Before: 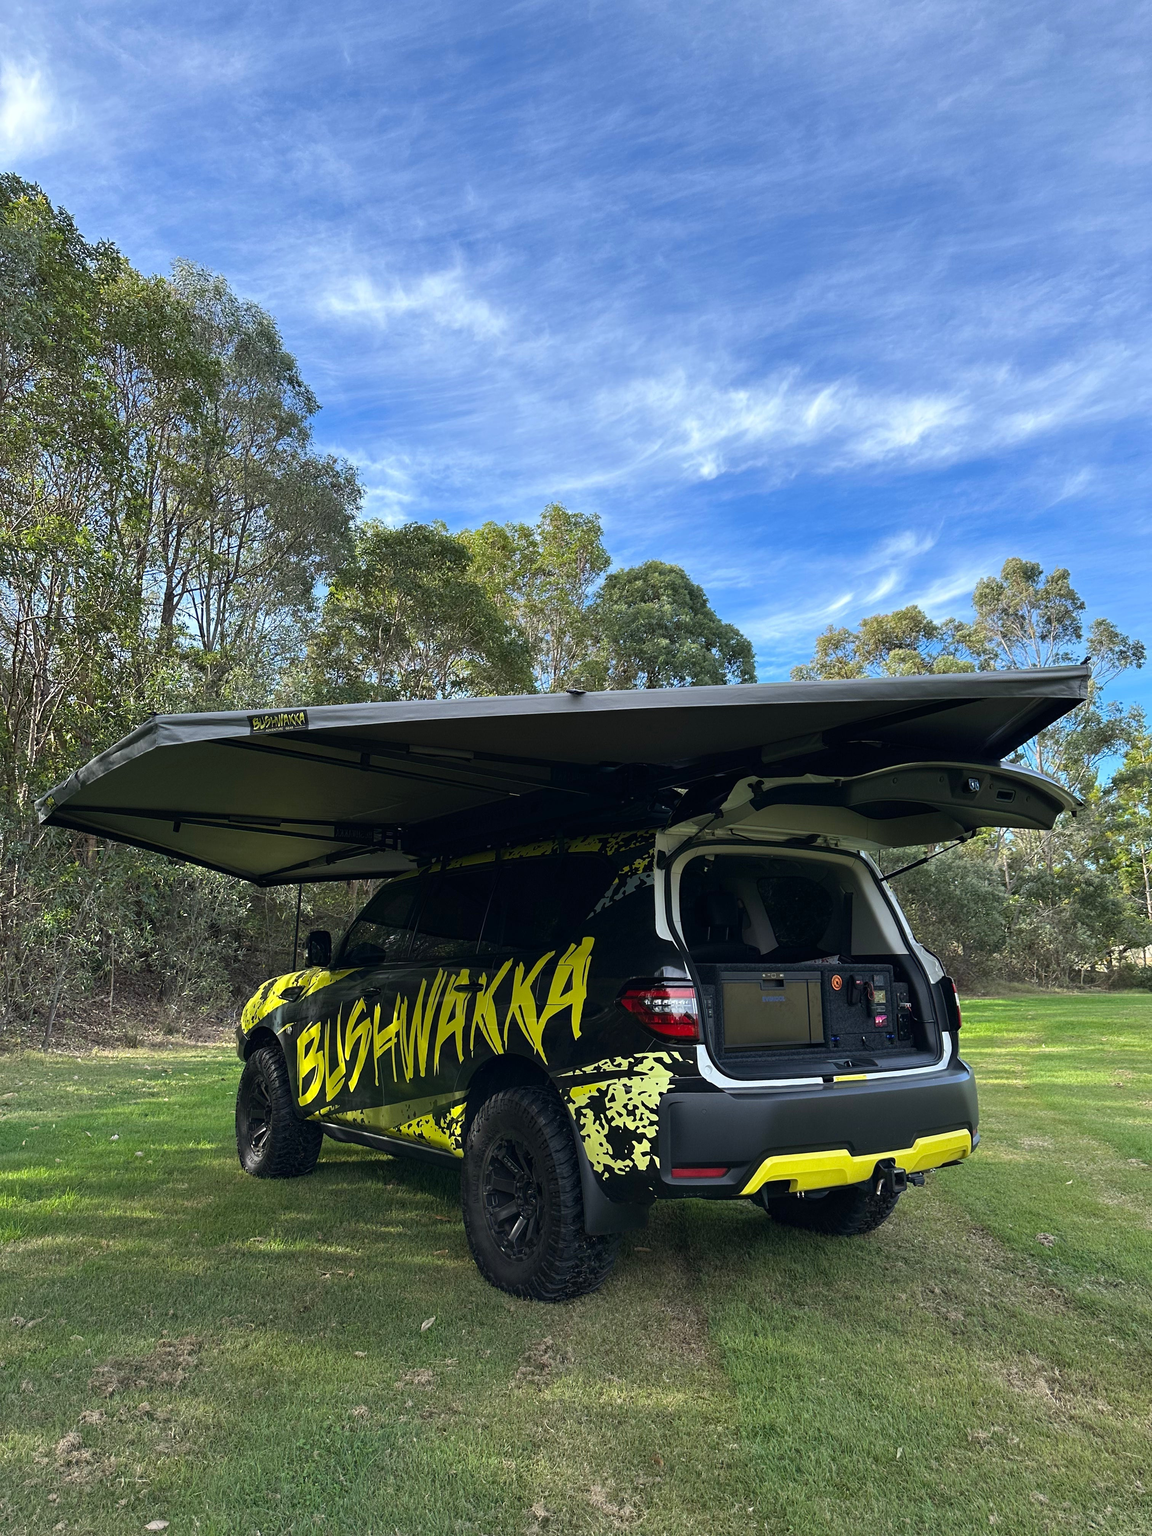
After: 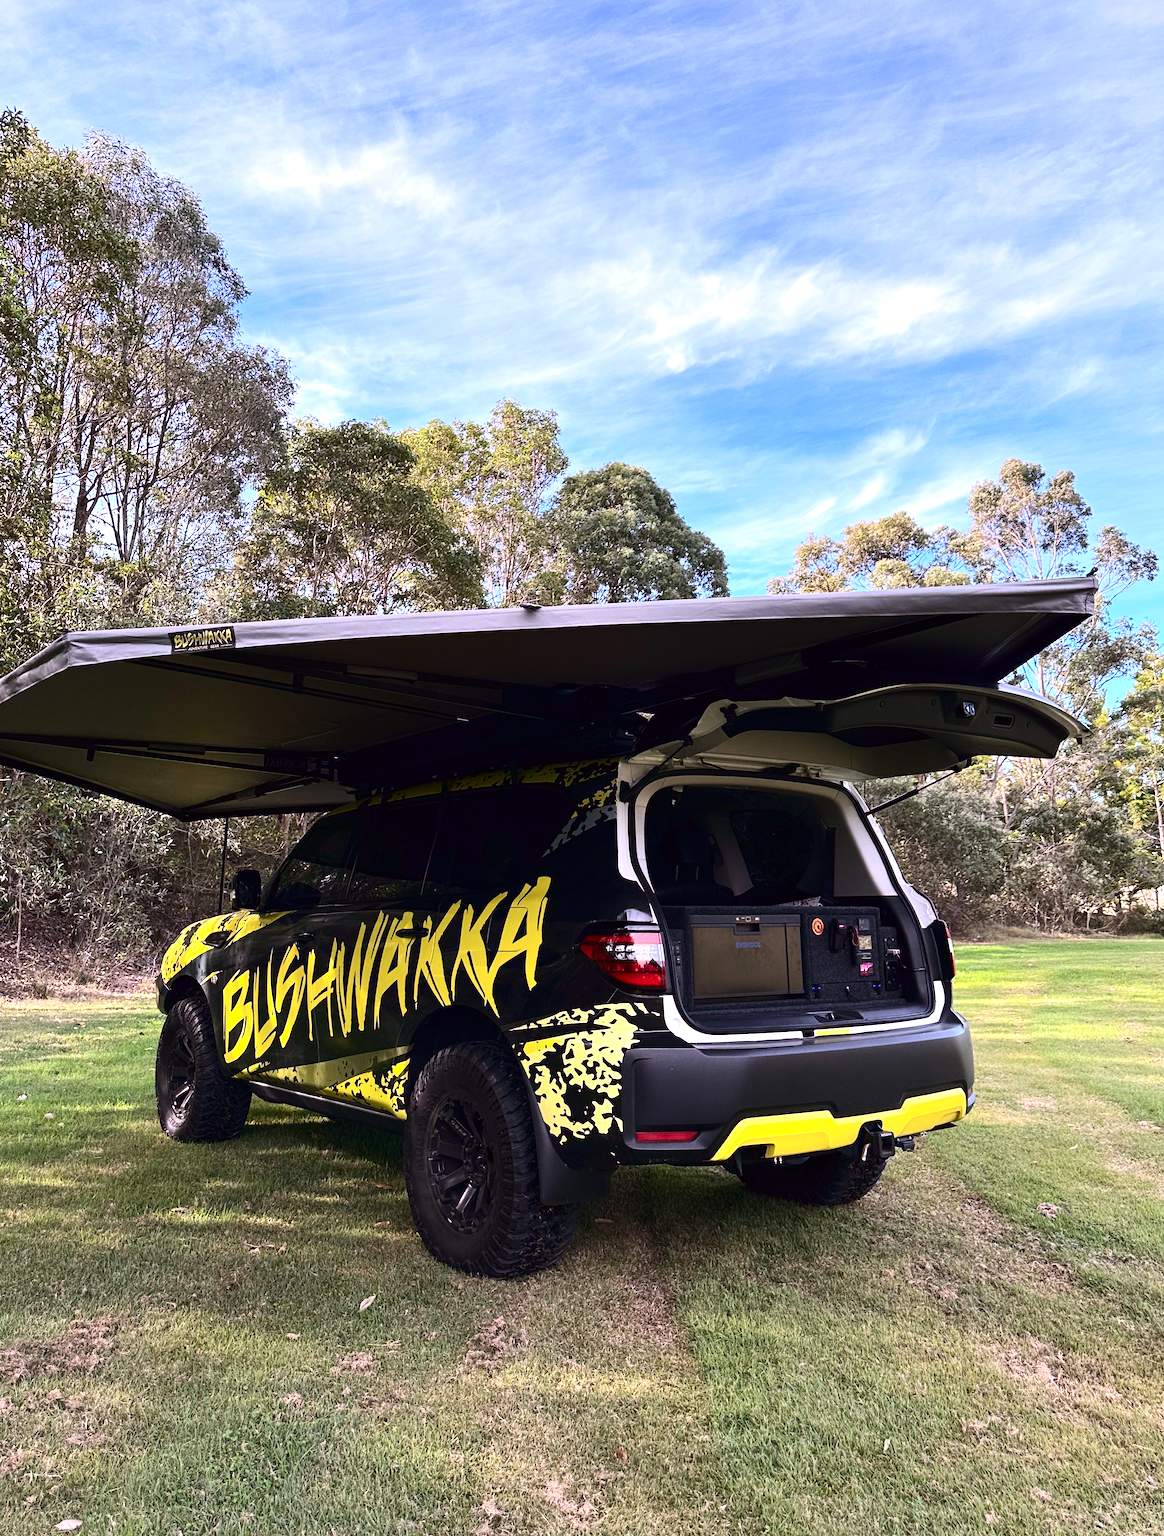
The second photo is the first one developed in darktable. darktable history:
contrast brightness saturation: contrast 0.28
exposure: exposure 0.485 EV, compensate highlight preservation false
crop and rotate: left 8.262%, top 9.226%
white balance: red 1.188, blue 1.11
color correction: highlights a* -2.73, highlights b* -2.09, shadows a* 2.41, shadows b* 2.73
